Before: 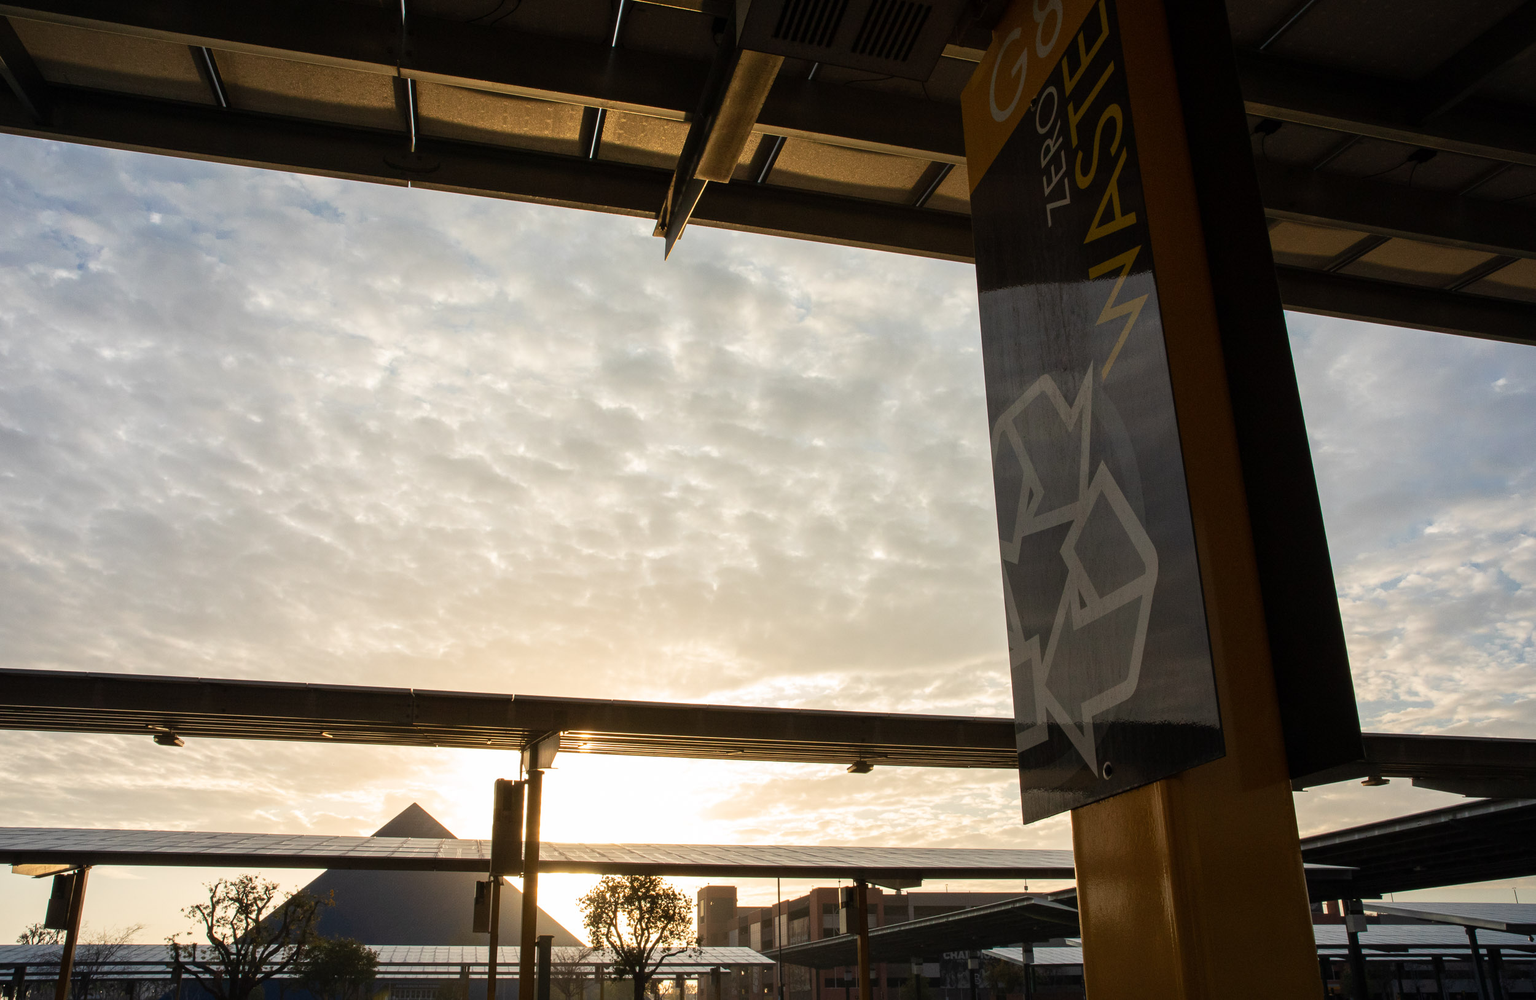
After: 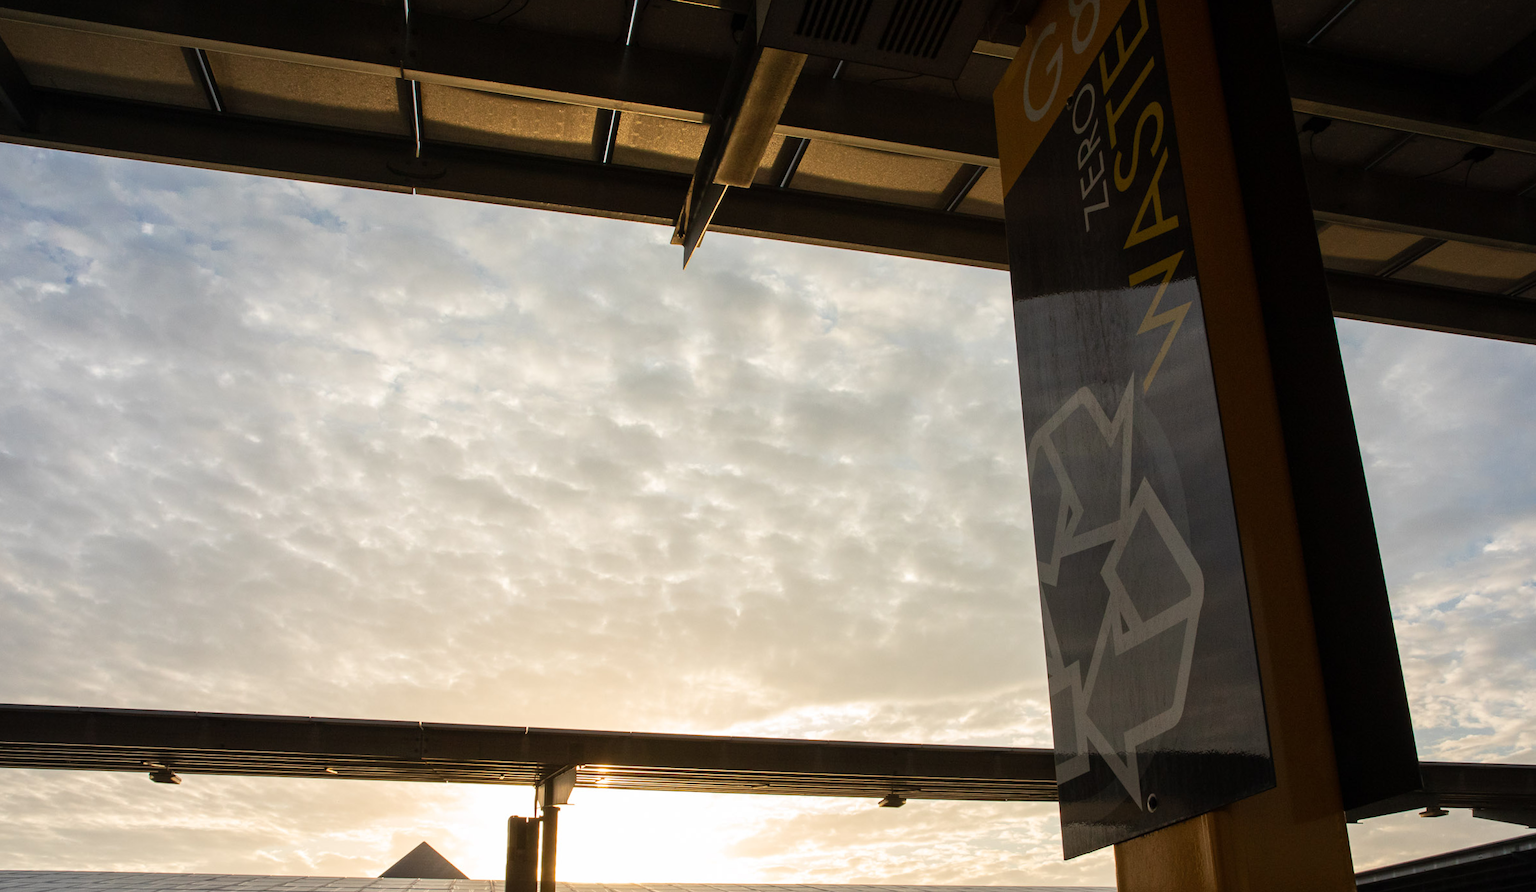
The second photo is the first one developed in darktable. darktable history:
crop and rotate: angle 0.379°, left 0.405%, right 3.493%, bottom 14.231%
